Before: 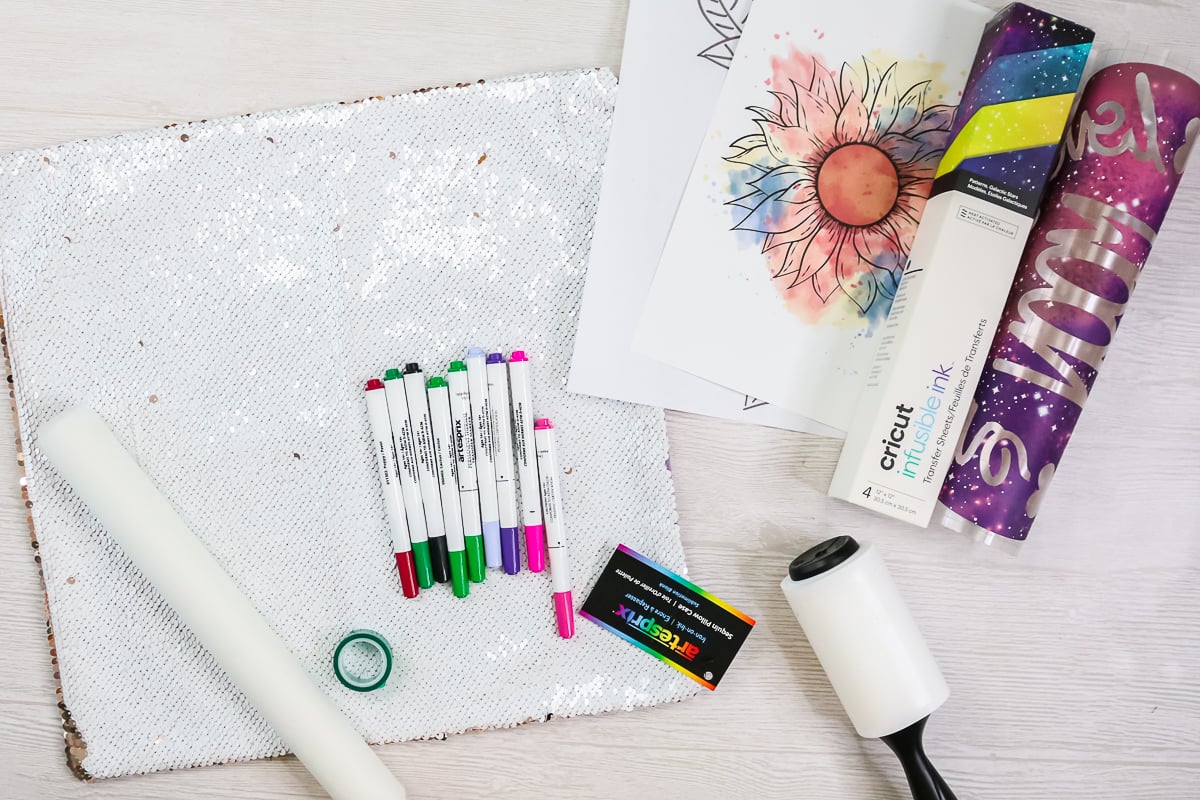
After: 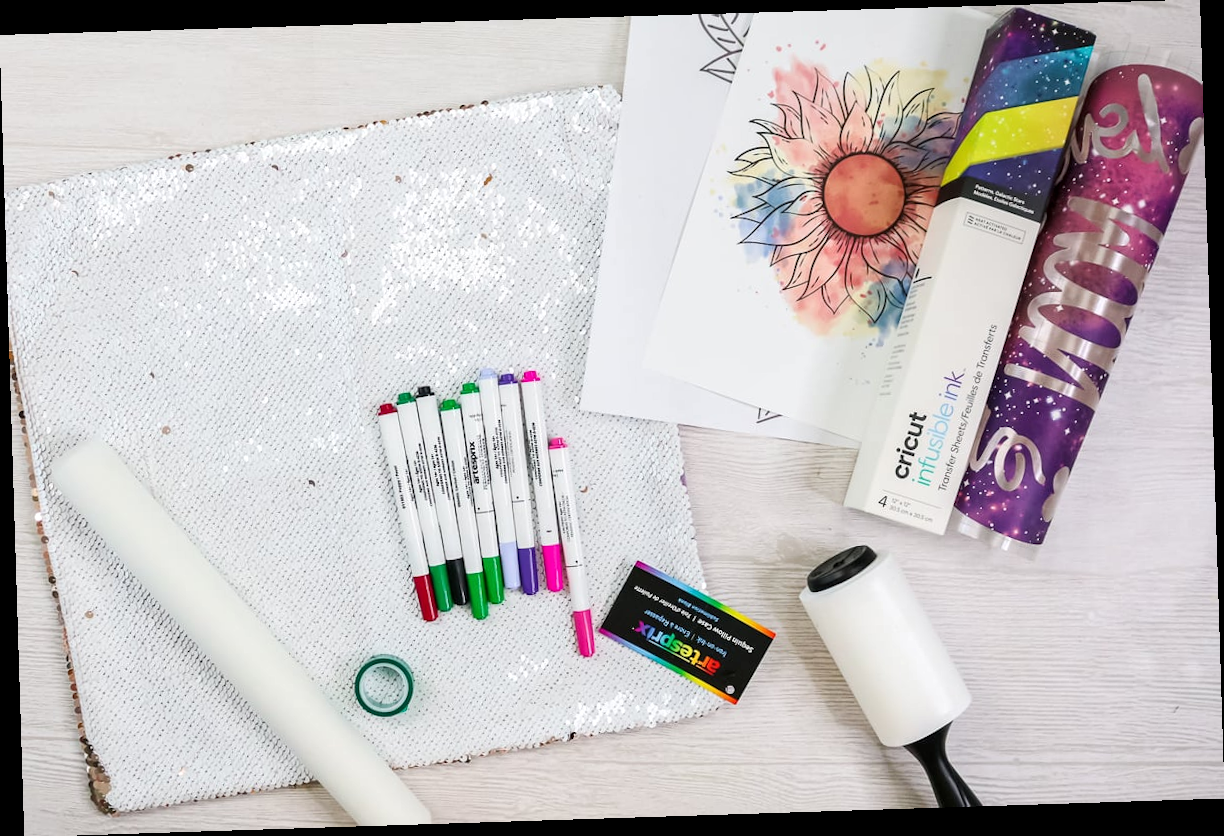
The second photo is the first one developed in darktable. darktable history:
local contrast: highlights 100%, shadows 100%, detail 120%, midtone range 0.2
rotate and perspective: rotation -1.77°, lens shift (horizontal) 0.004, automatic cropping off
